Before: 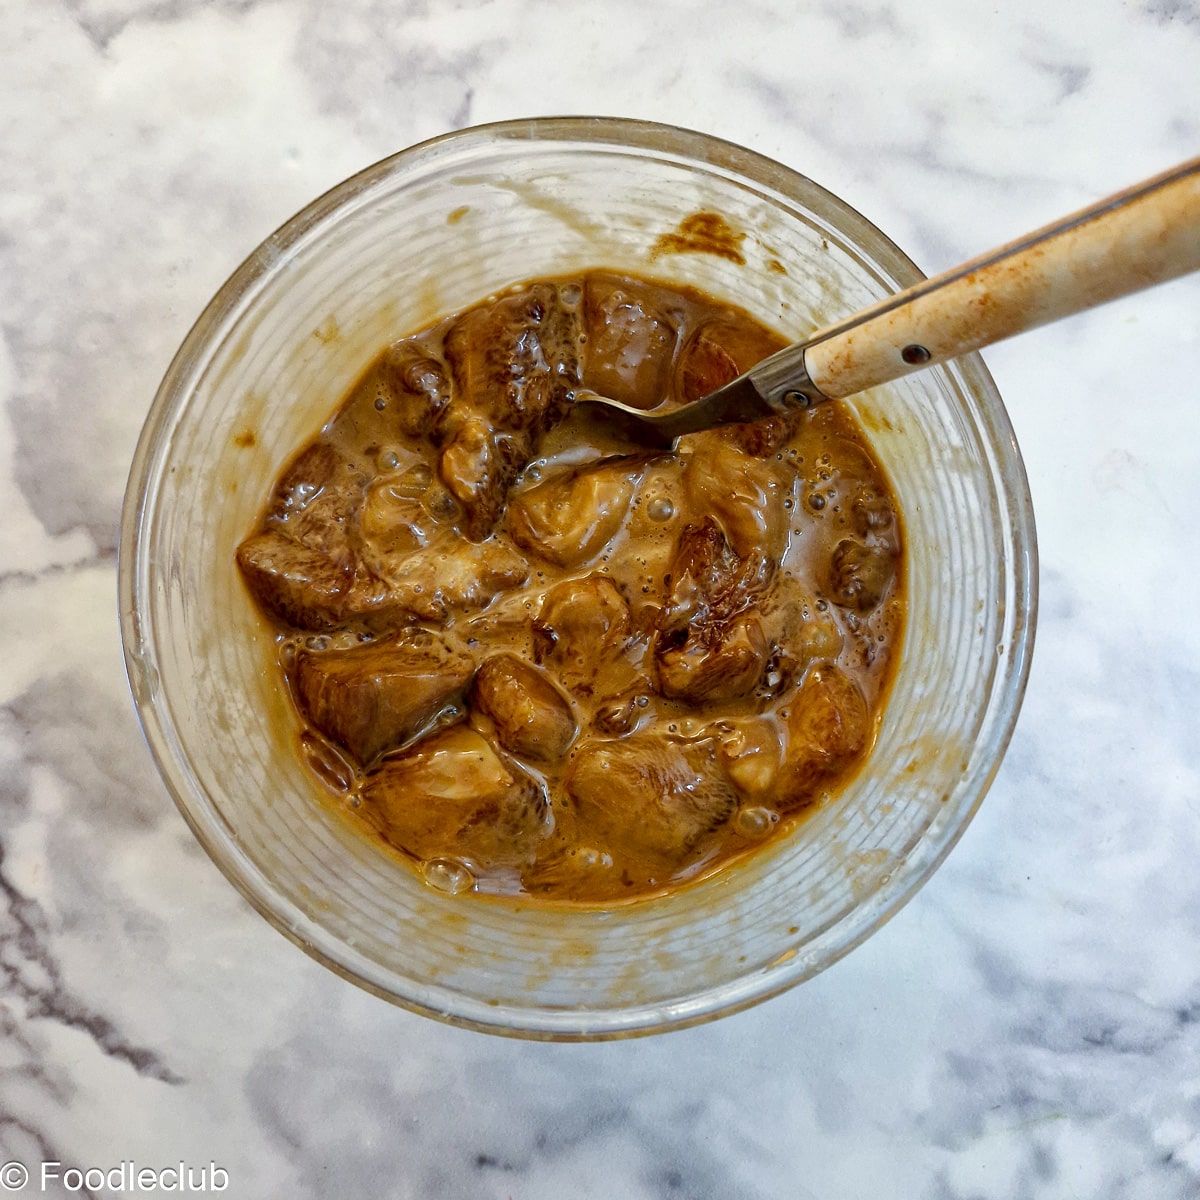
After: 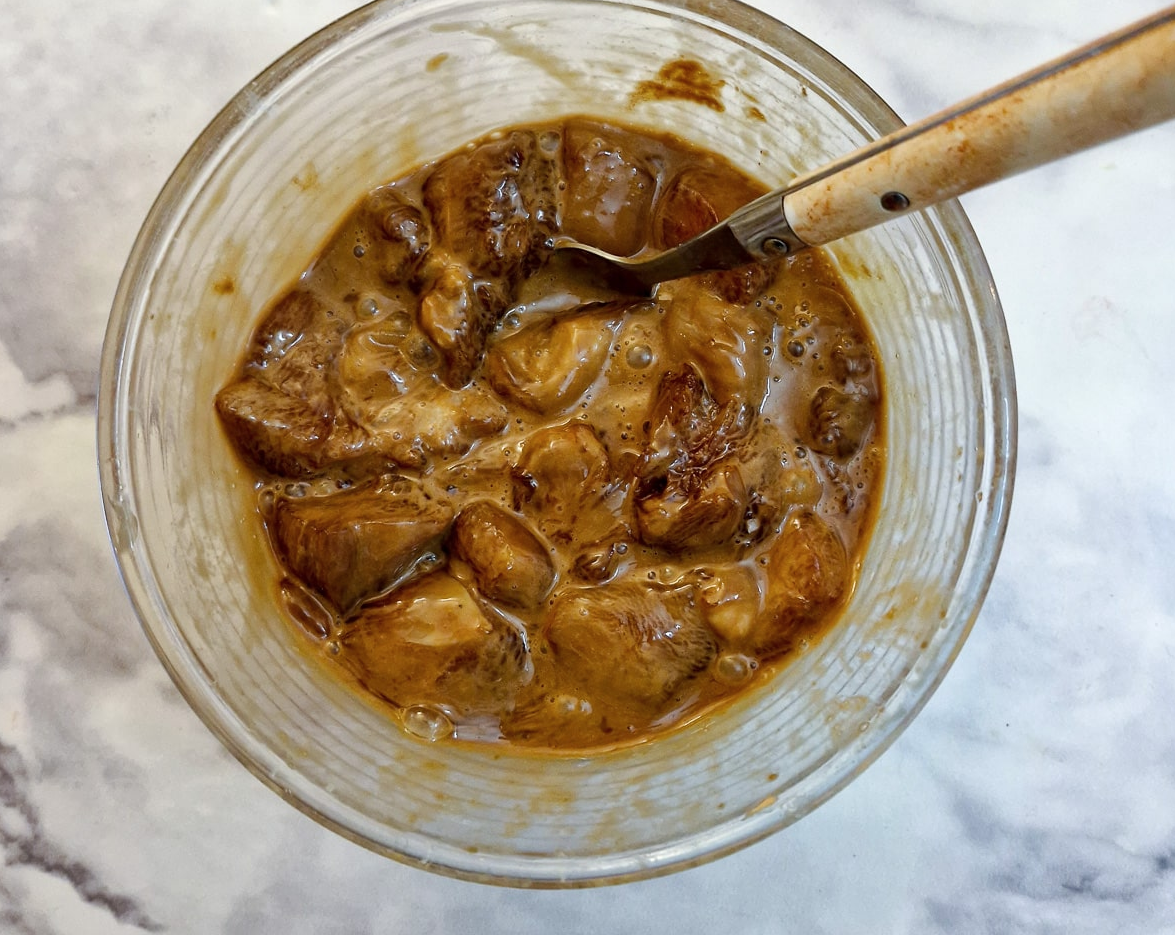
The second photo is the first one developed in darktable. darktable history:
contrast brightness saturation: saturation -0.05
crop and rotate: left 1.814%, top 12.818%, right 0.25%, bottom 9.225%
